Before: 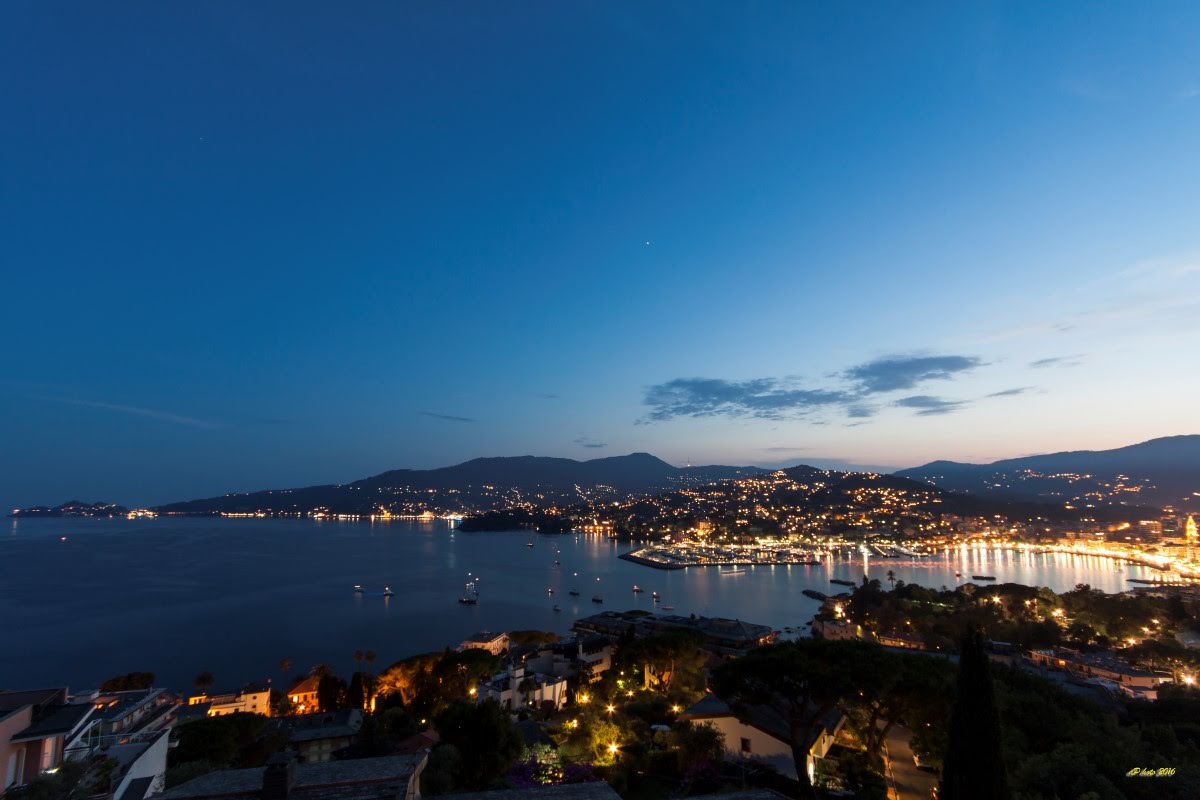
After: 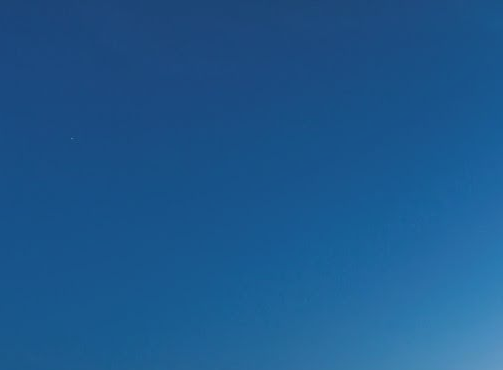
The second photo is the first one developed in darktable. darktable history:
contrast brightness saturation: saturation -0.05
tone equalizer: on, module defaults
crop and rotate: left 10.817%, top 0.062%, right 47.194%, bottom 53.626%
sharpen: on, module defaults
